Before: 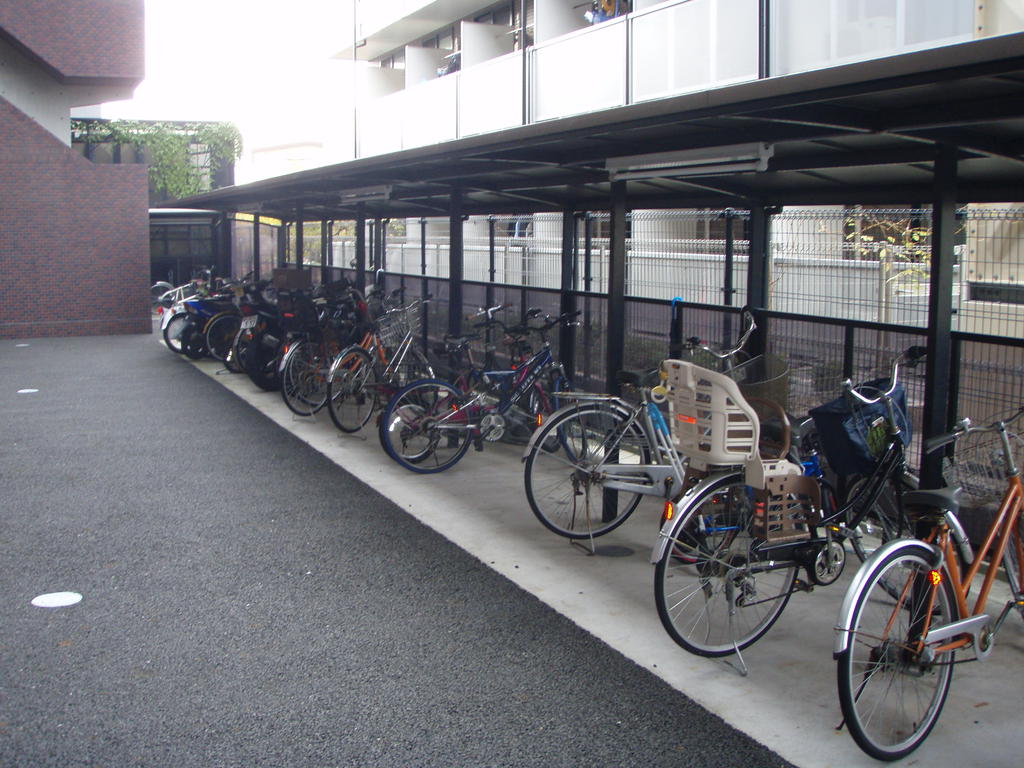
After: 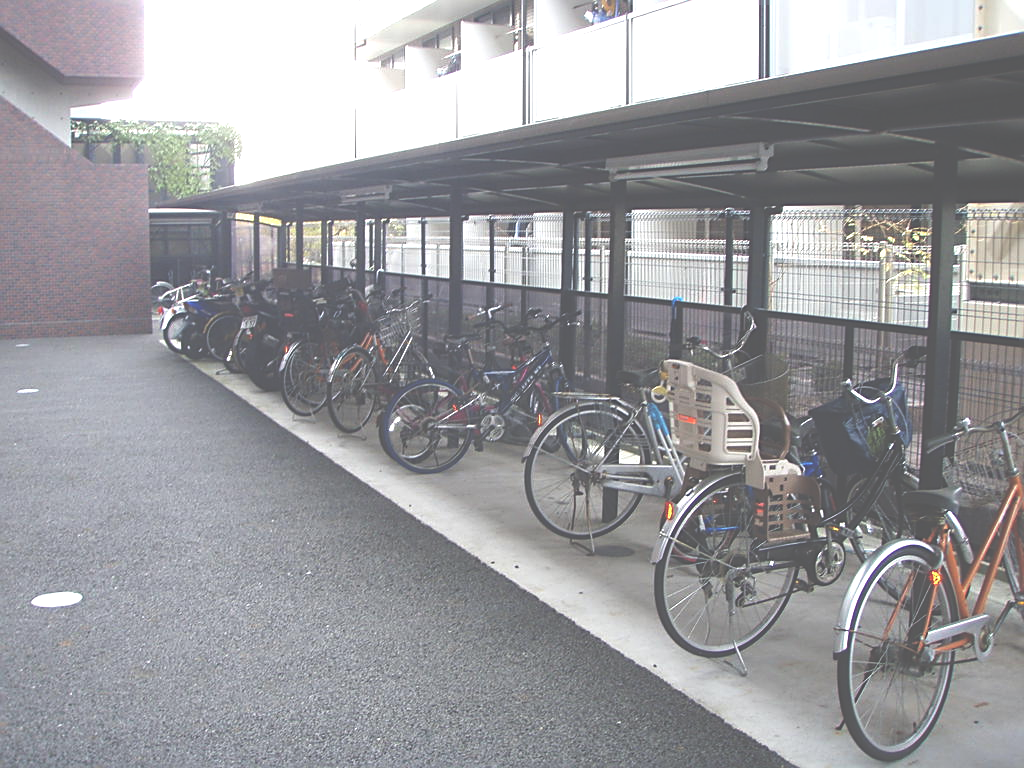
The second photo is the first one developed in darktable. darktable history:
sharpen: on, module defaults
exposure: black level correction -0.071, exposure 0.5 EV, compensate highlight preservation false
